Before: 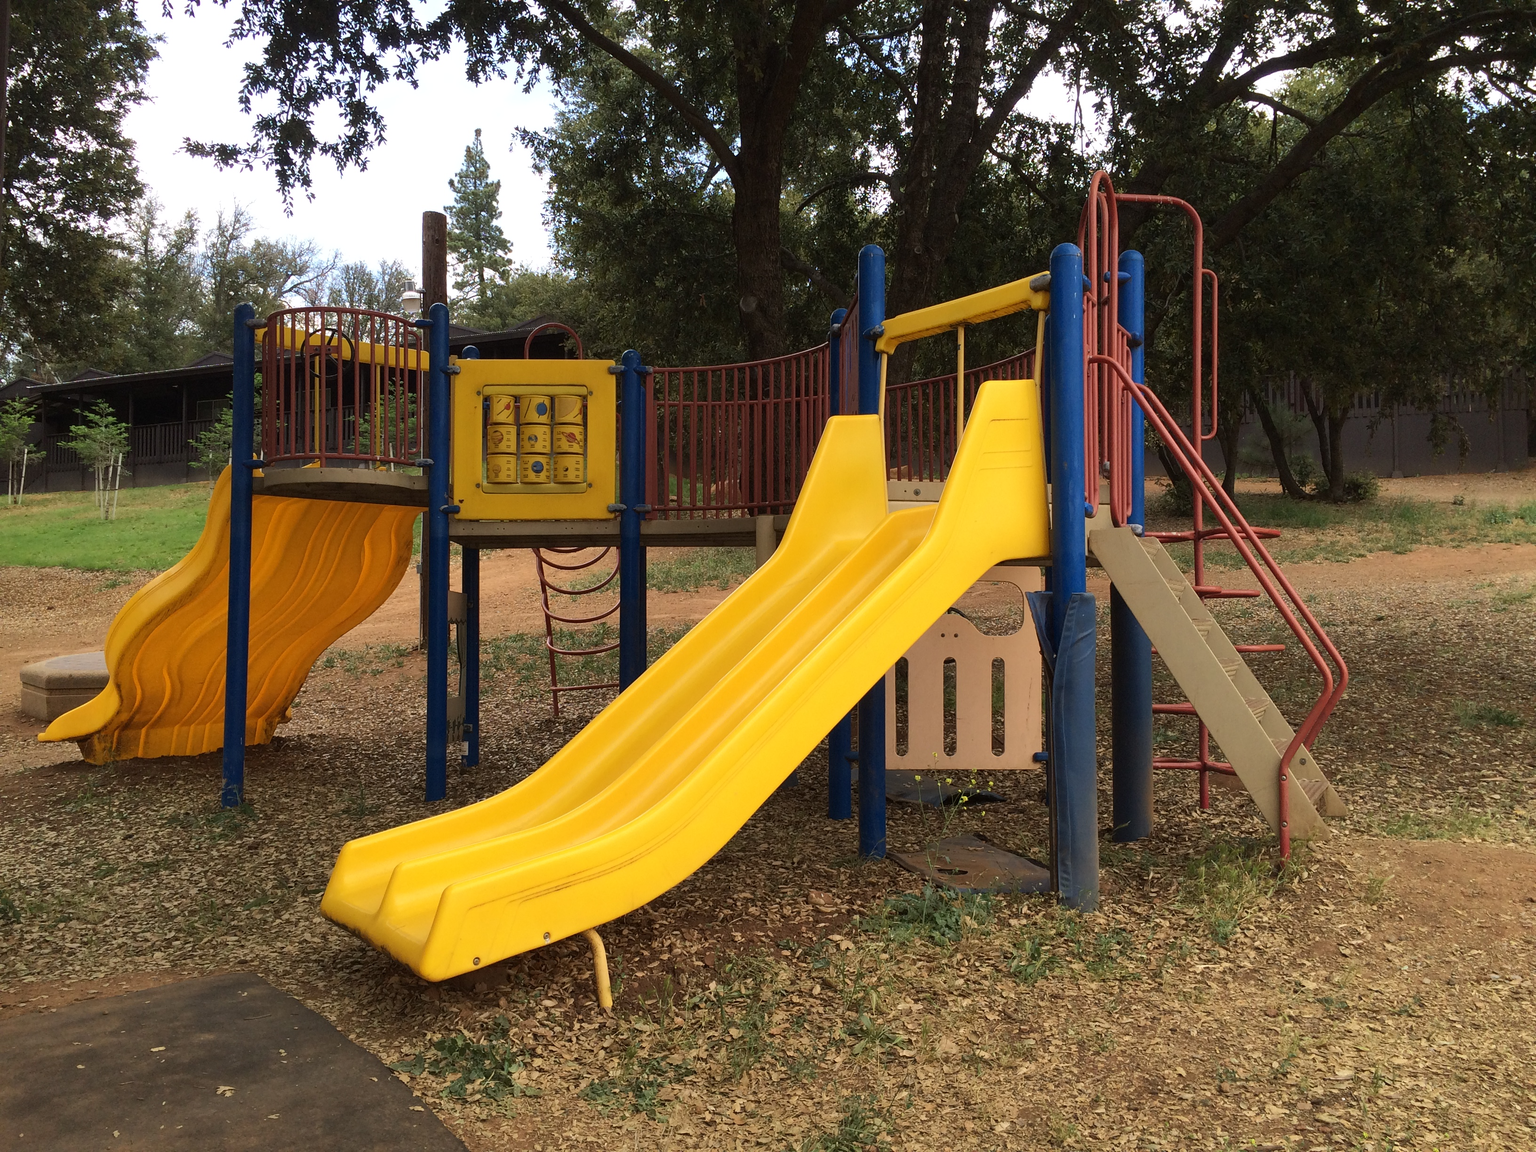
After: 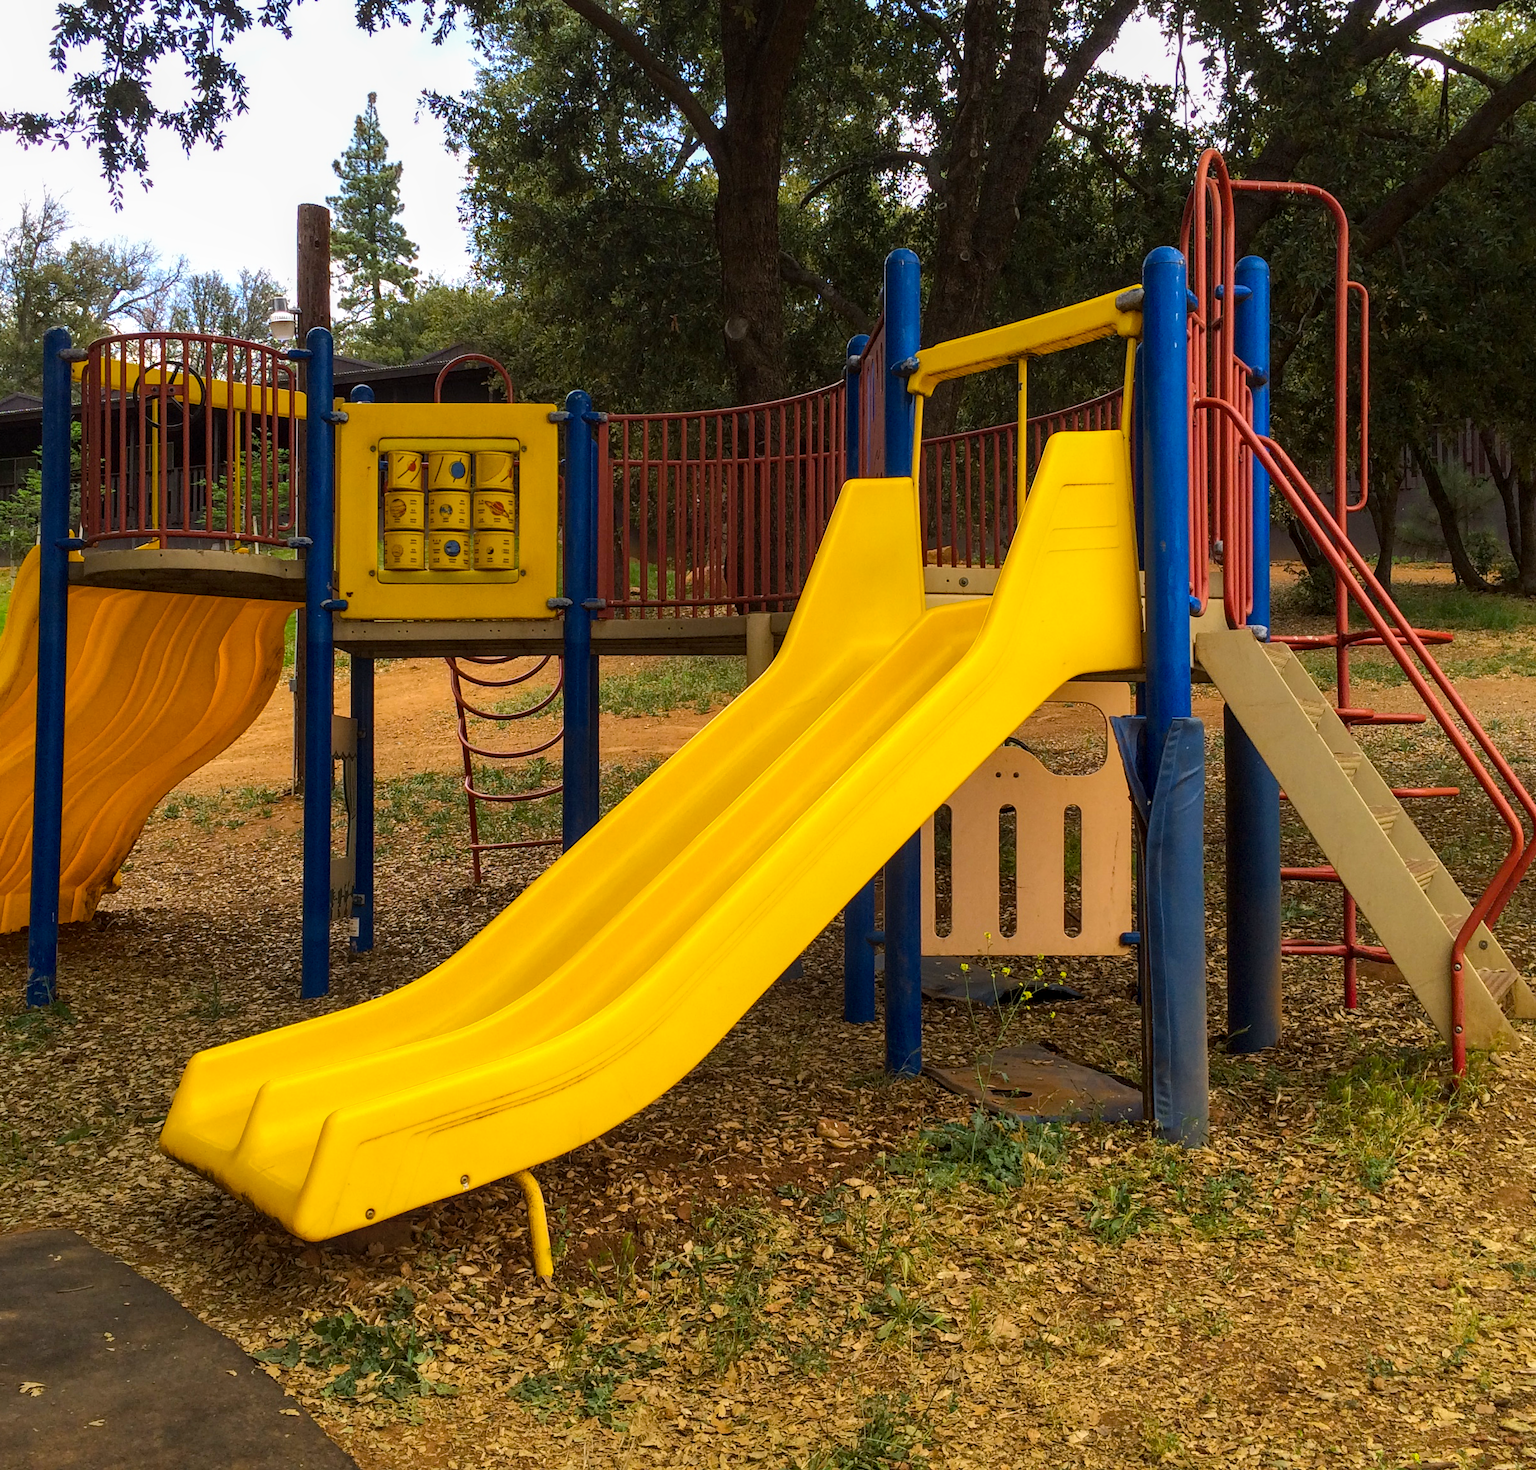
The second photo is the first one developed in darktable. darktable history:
crop and rotate: left 13.15%, top 5.251%, right 12.609%
local contrast: detail 130%
color balance rgb: linear chroma grading › global chroma 15%, perceptual saturation grading › global saturation 30%
